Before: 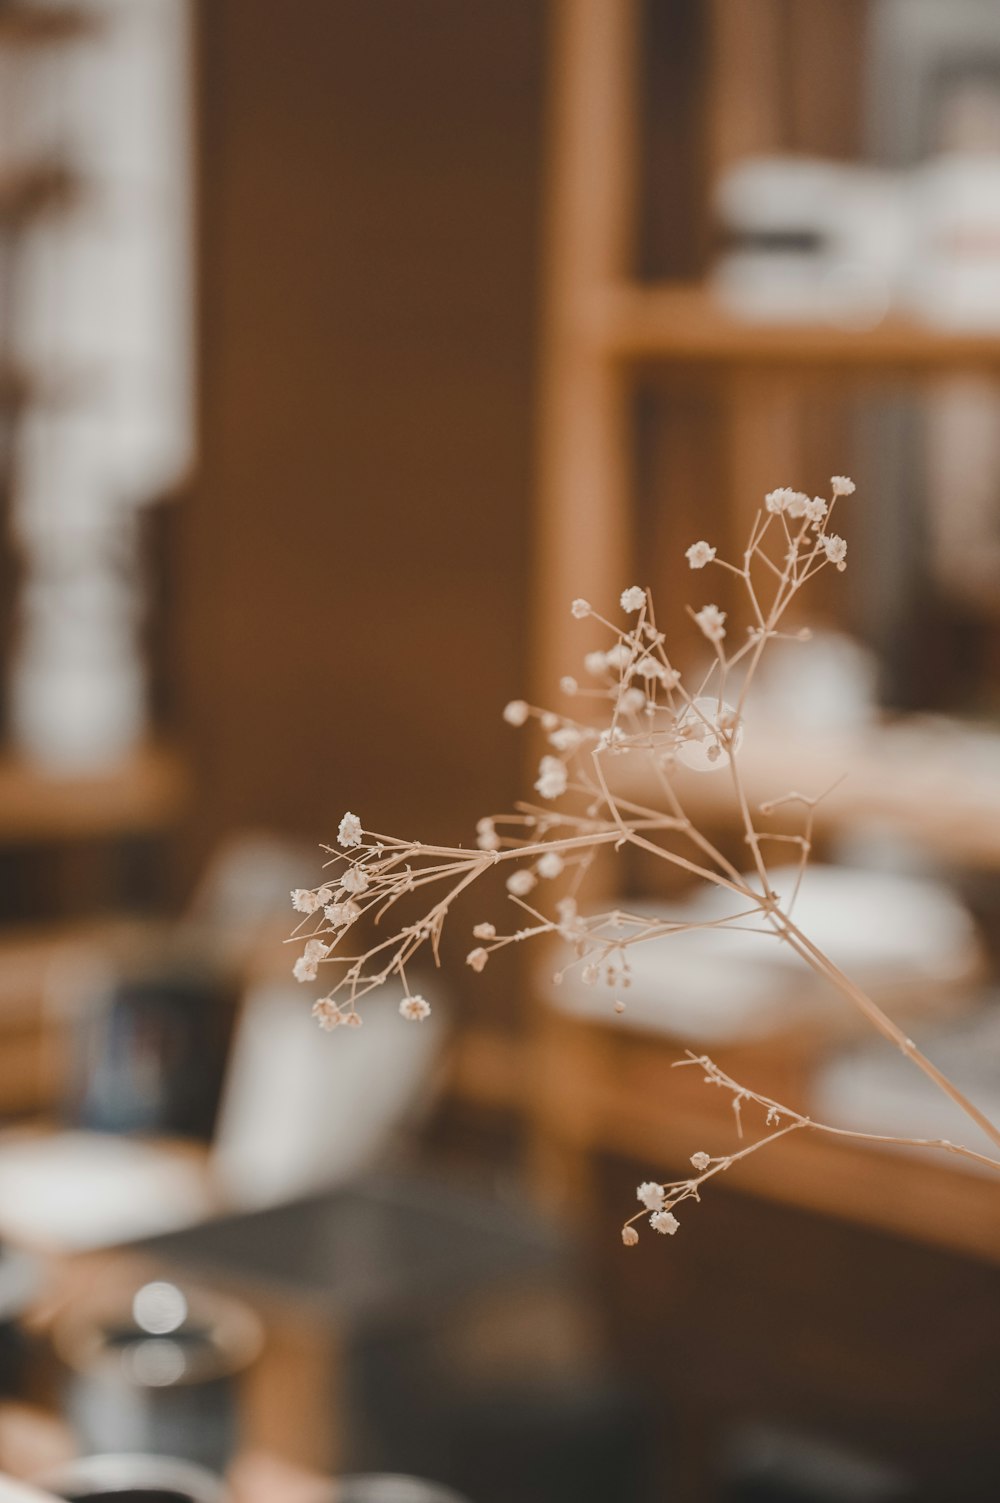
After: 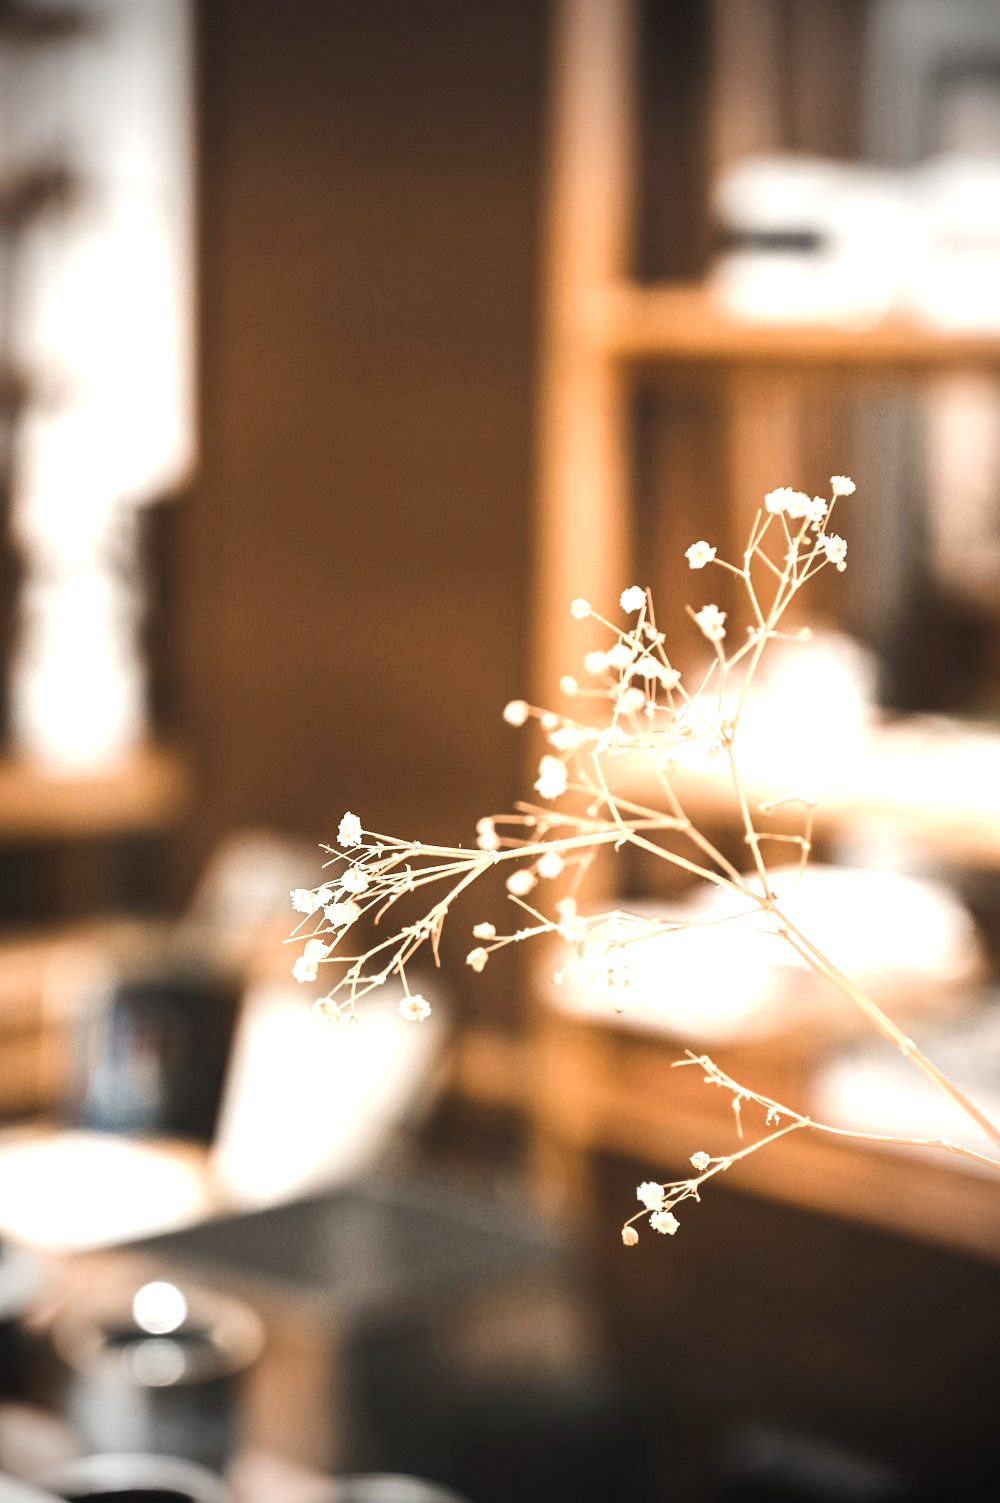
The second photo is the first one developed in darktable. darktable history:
vignetting: fall-off start 75%, brightness -0.692, width/height ratio 1.084
tone equalizer: -8 EV -1.08 EV, -7 EV -1.01 EV, -6 EV -0.867 EV, -5 EV -0.578 EV, -3 EV 0.578 EV, -2 EV 0.867 EV, -1 EV 1.01 EV, +0 EV 1.08 EV, edges refinement/feathering 500, mask exposure compensation -1.57 EV, preserve details no
exposure: exposure 0.574 EV, compensate highlight preservation false
